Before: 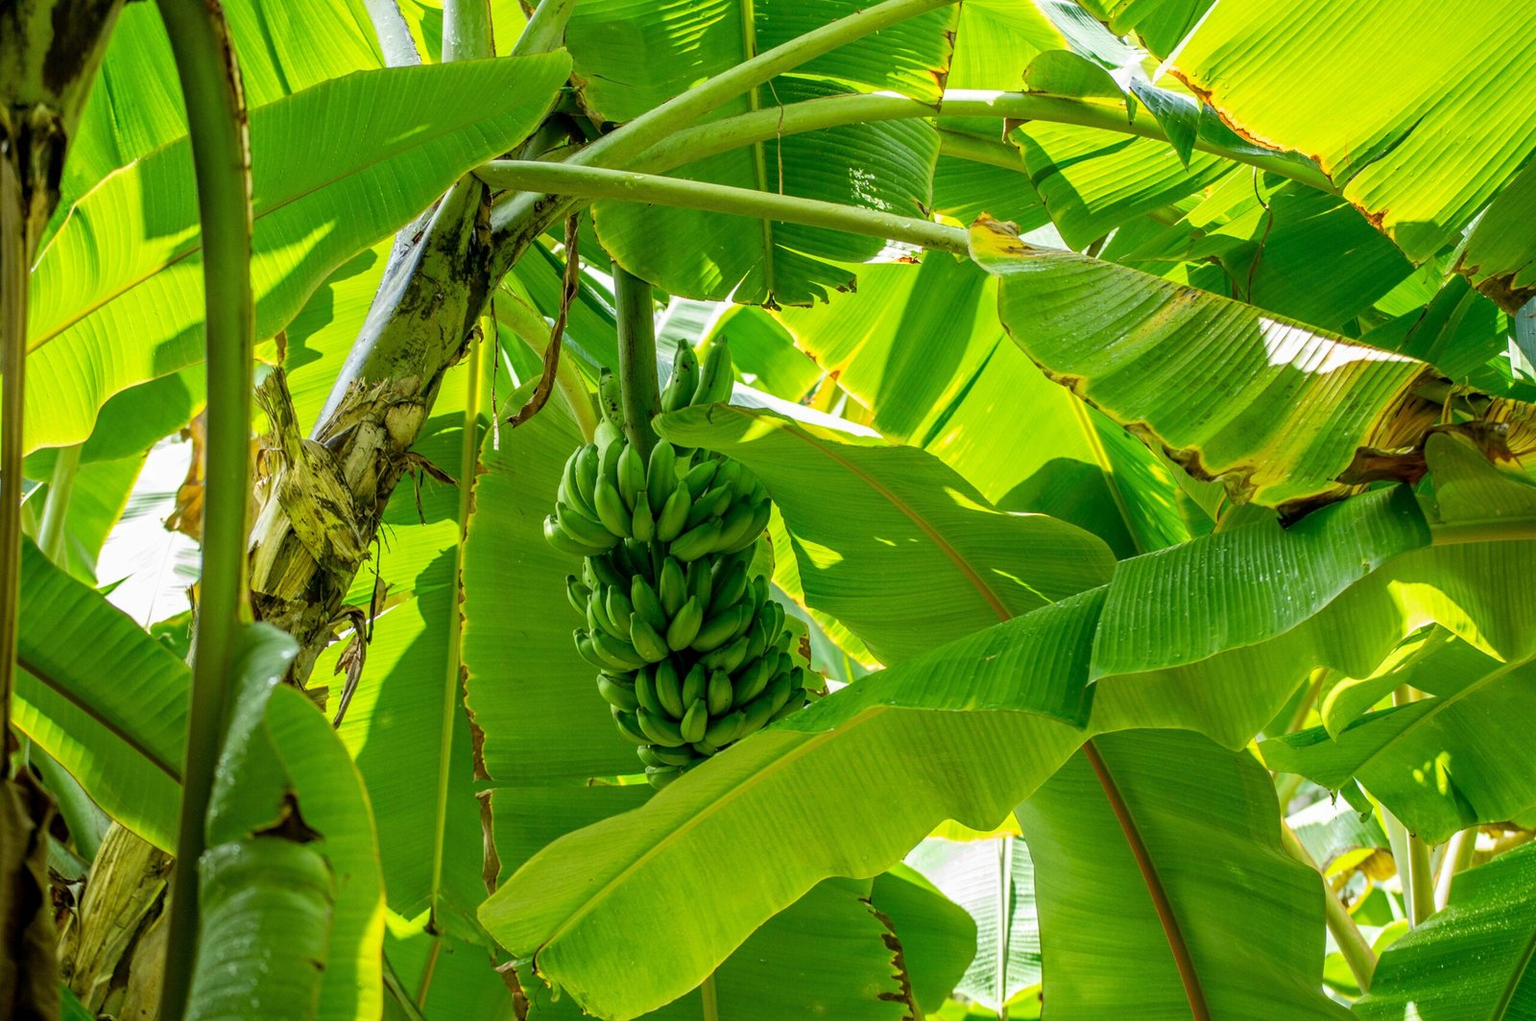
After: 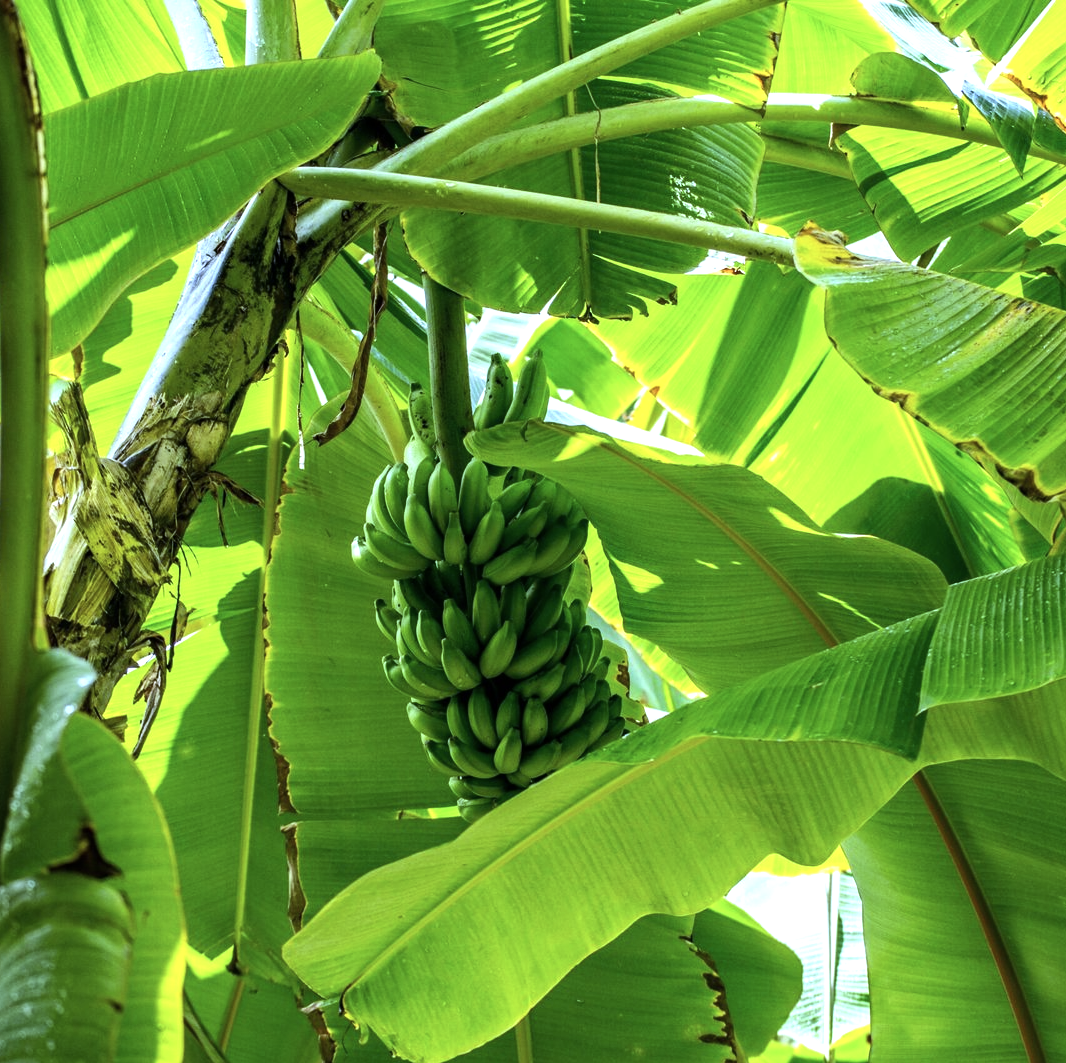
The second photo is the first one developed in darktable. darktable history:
tone equalizer: -8 EV -0.75 EV, -7 EV -0.7 EV, -6 EV -0.6 EV, -5 EV -0.4 EV, -3 EV 0.4 EV, -2 EV 0.6 EV, -1 EV 0.7 EV, +0 EV 0.75 EV, edges refinement/feathering 500, mask exposure compensation -1.57 EV, preserve details no
crop and rotate: left 13.537%, right 19.796%
white balance: red 0.871, blue 1.249
color contrast: green-magenta contrast 0.84, blue-yellow contrast 0.86
